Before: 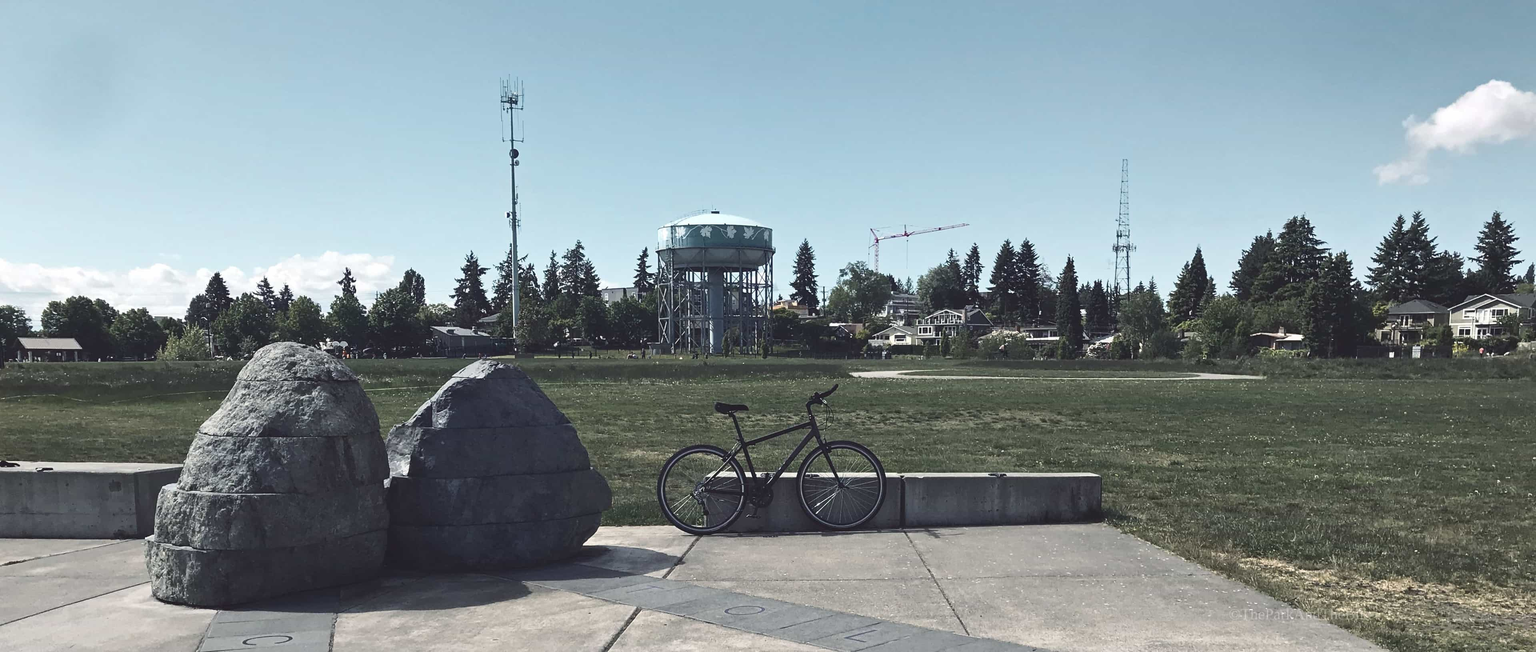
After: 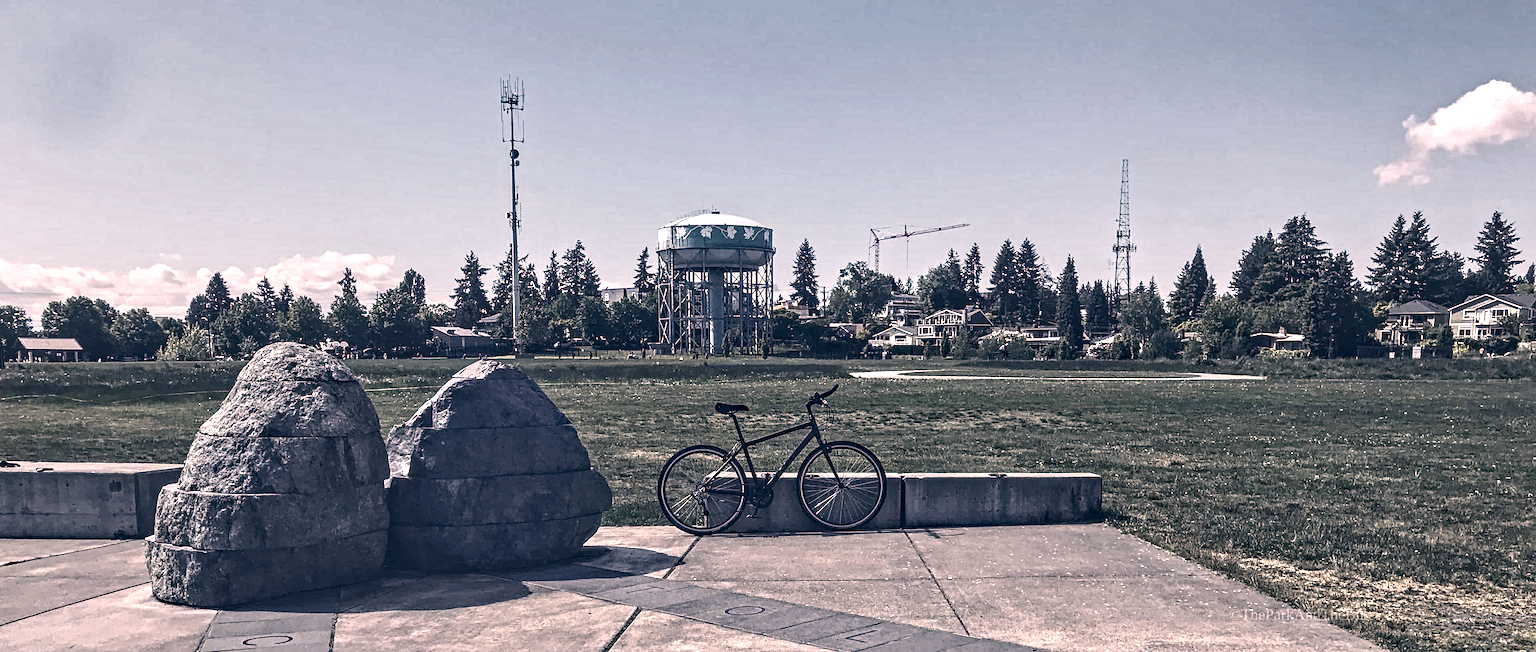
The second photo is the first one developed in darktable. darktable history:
contrast equalizer: octaves 7, y [[0.5, 0.542, 0.583, 0.625, 0.667, 0.708], [0.5 ×6], [0.5 ×6], [0 ×6], [0 ×6]]
local contrast: highlights 61%, detail 143%, midtone range 0.428
color correction: highlights a* 14.46, highlights b* 5.85, shadows a* -5.53, shadows b* -15.24, saturation 0.85
